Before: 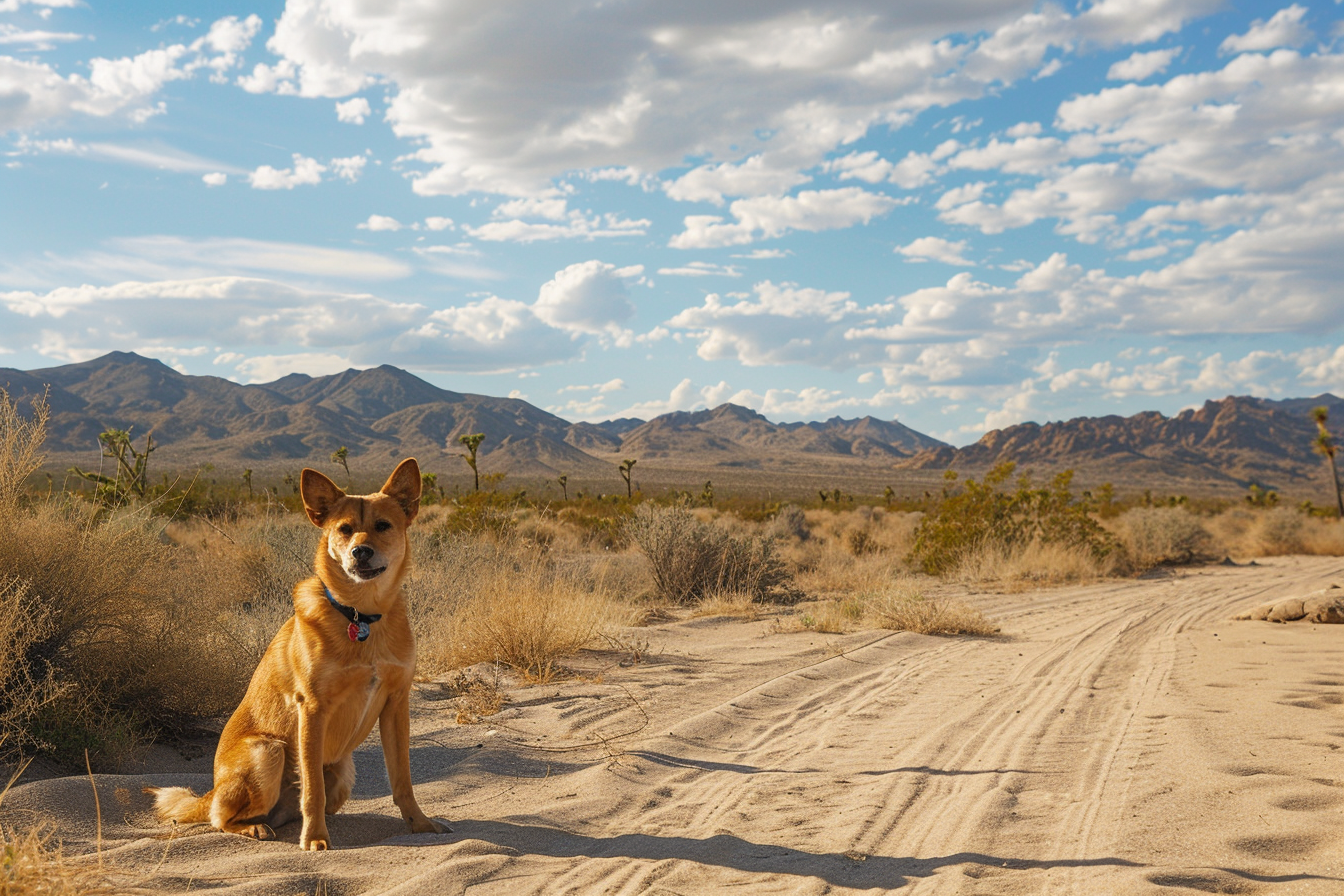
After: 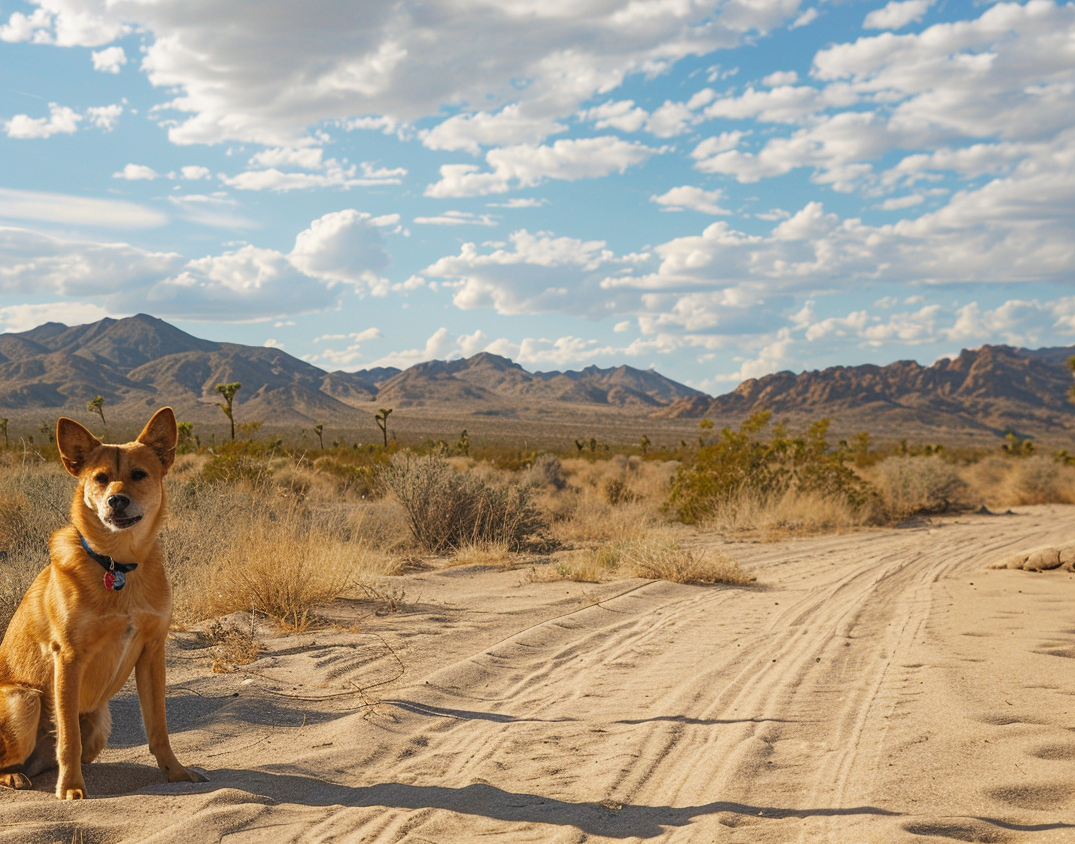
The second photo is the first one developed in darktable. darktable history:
crop and rotate: left 18.17%, top 5.78%, right 1.806%
